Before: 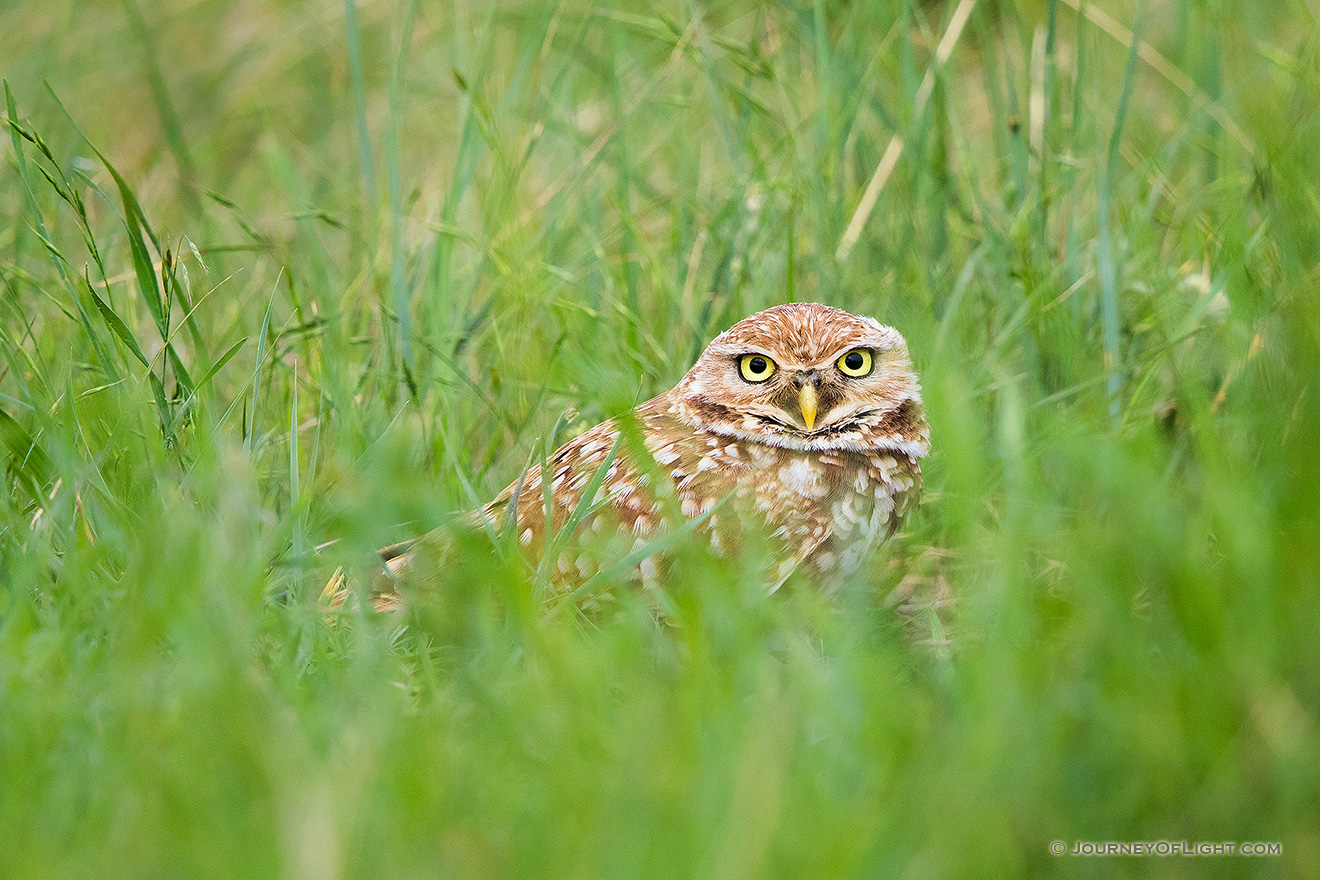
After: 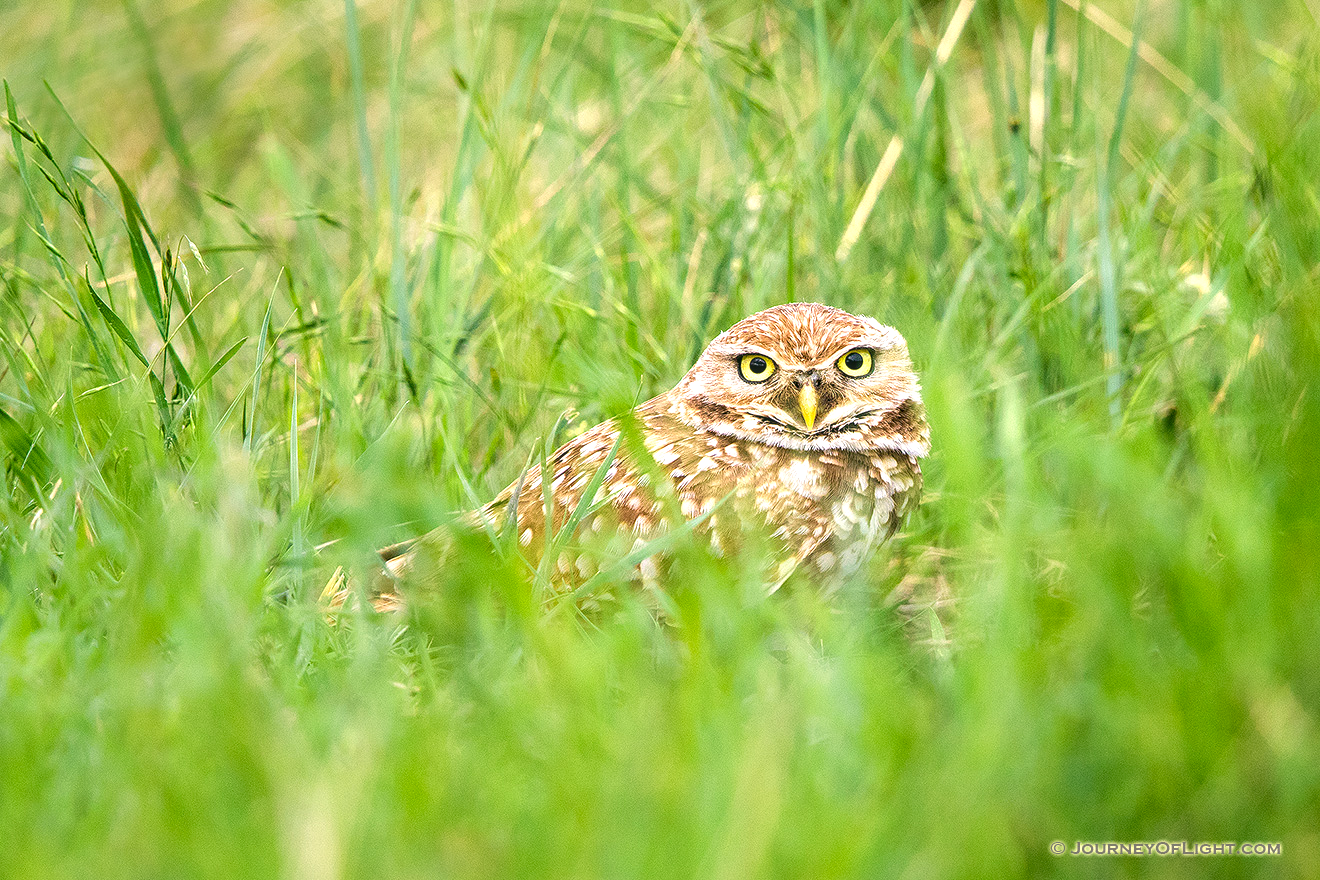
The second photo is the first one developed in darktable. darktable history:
color correction: highlights a* 4.02, highlights b* 4.98, shadows a* -7.55, shadows b* 4.98
local contrast: detail 130%
exposure: exposure 0.566 EV, compensate highlight preservation false
